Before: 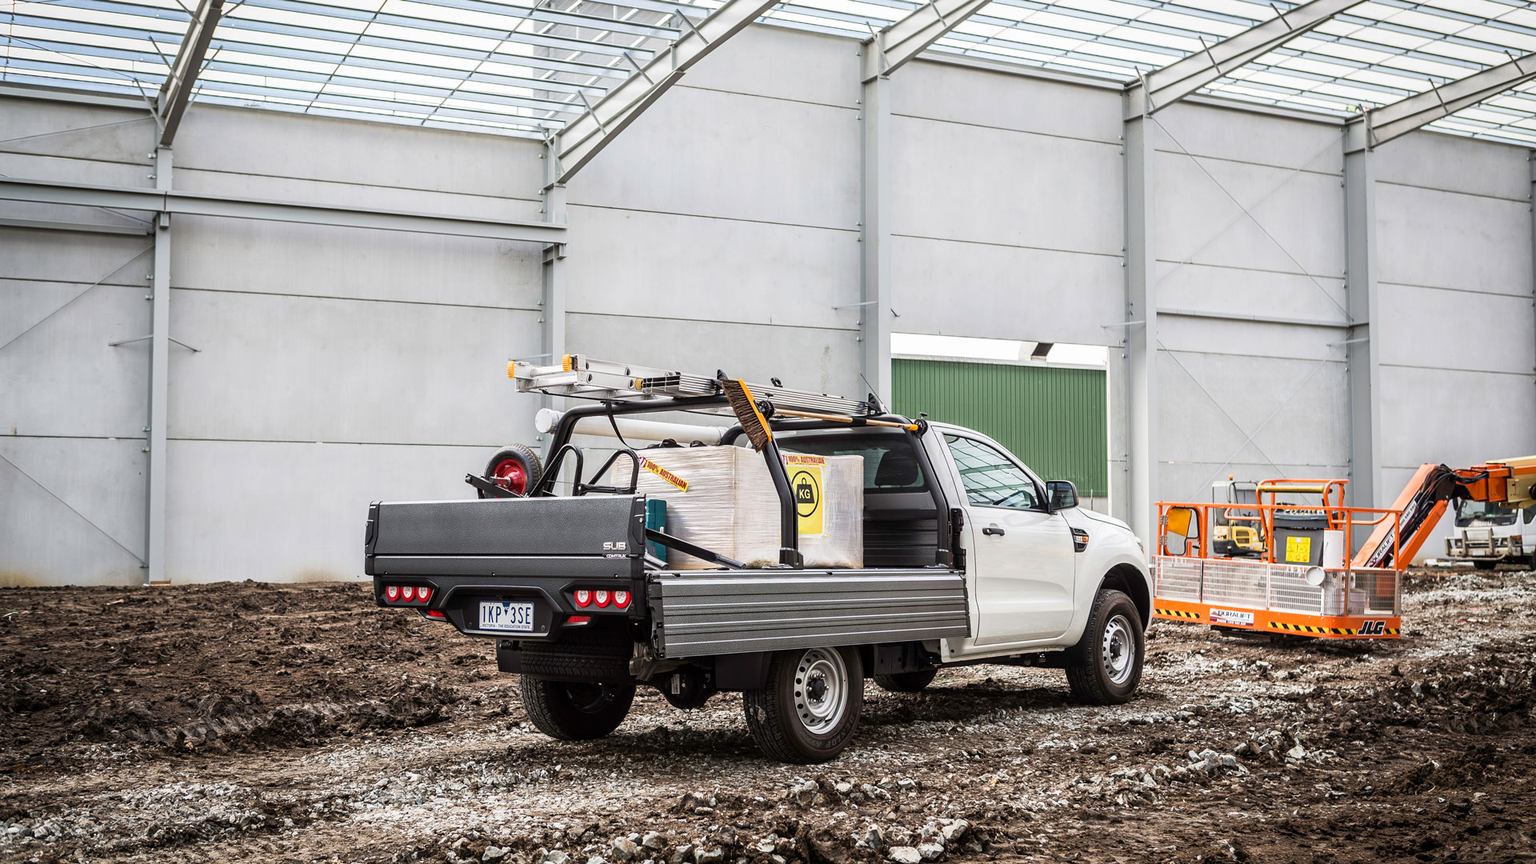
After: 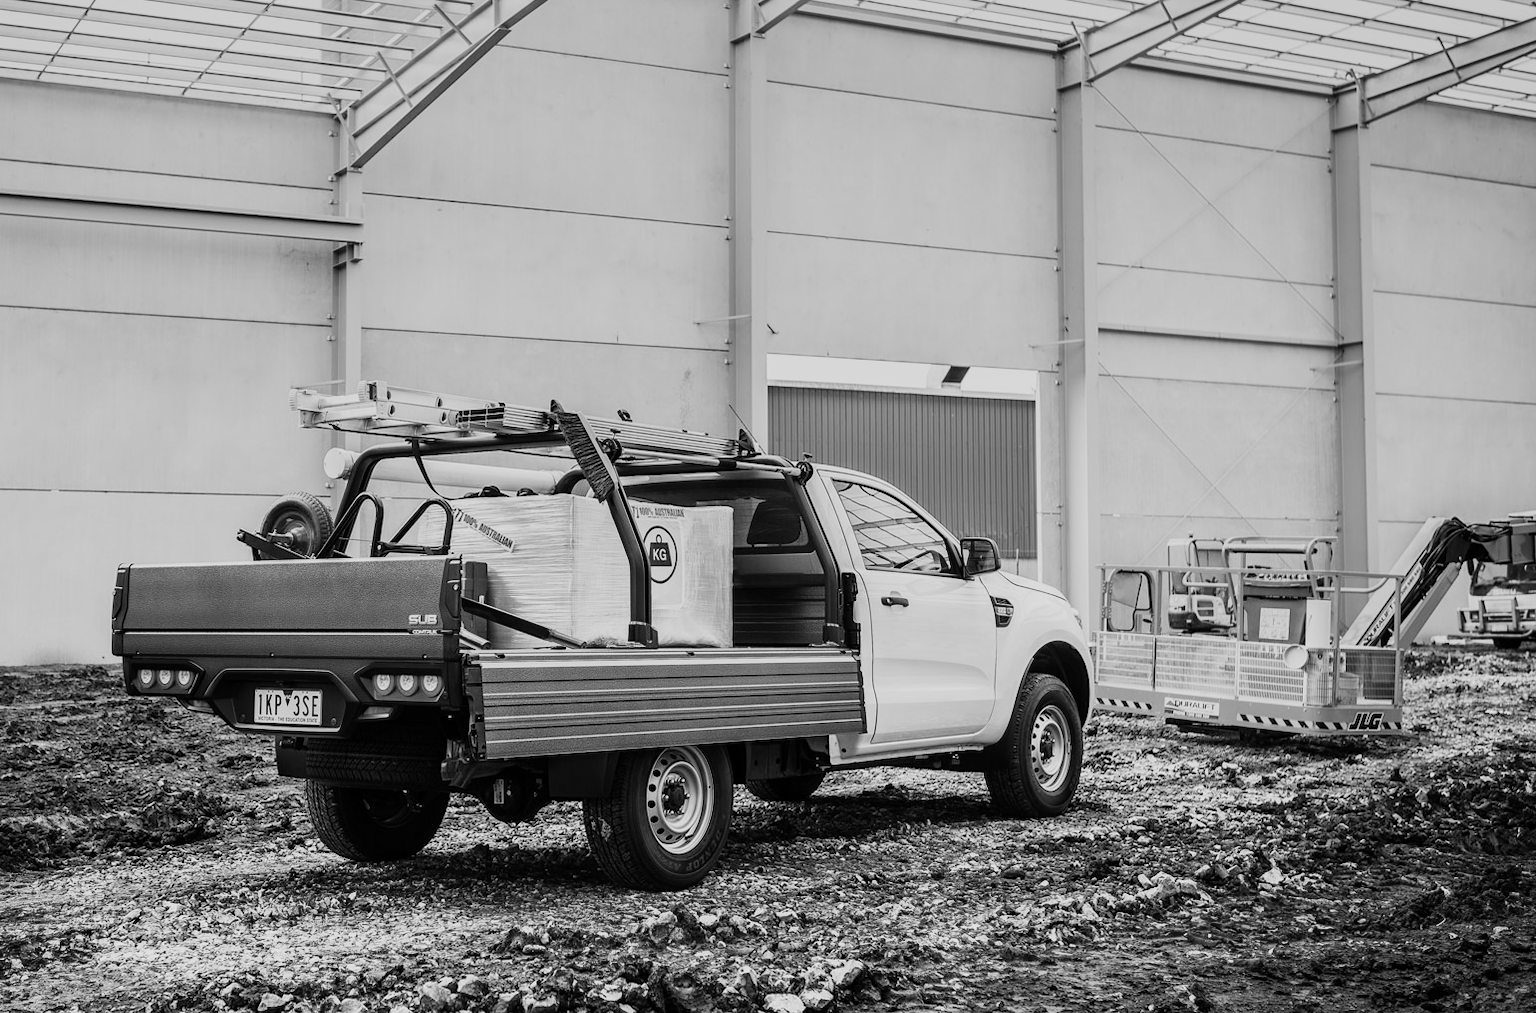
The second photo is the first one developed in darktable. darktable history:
tone curve: curves: ch0 [(0, 0) (0.091, 0.066) (0.184, 0.16) (0.491, 0.519) (0.748, 0.765) (1, 0.919)]; ch1 [(0, 0) (0.179, 0.173) (0.322, 0.32) (0.424, 0.424) (0.502, 0.504) (0.56, 0.578) (0.631, 0.675) (0.777, 0.806) (1, 1)]; ch2 [(0, 0) (0.434, 0.447) (0.483, 0.487) (0.547, 0.573) (0.676, 0.673) (1, 1)], color space Lab, independent channels, preserve colors none
crop and rotate: left 17.959%, top 5.771%, right 1.742%
monochrome: a -4.13, b 5.16, size 1
graduated density: on, module defaults
